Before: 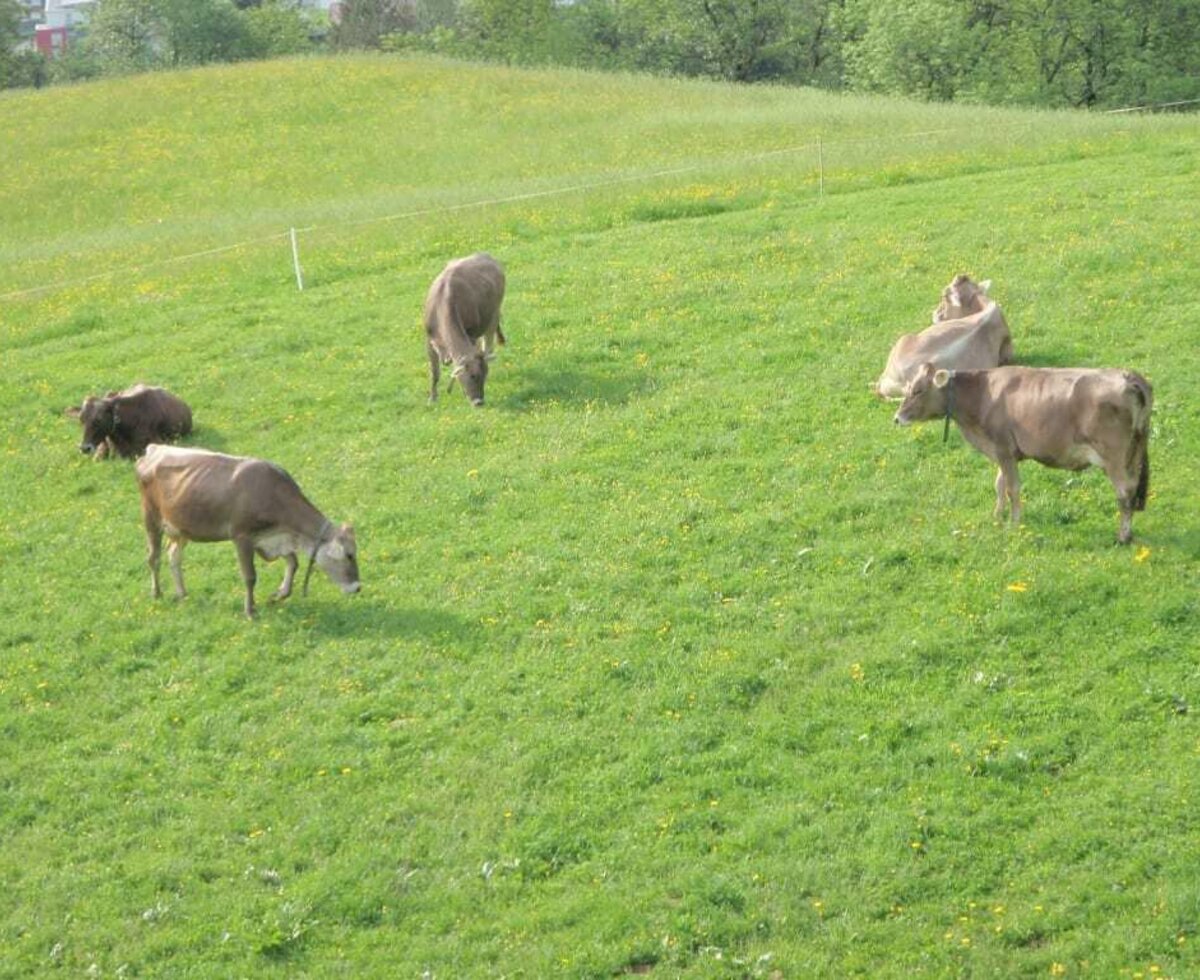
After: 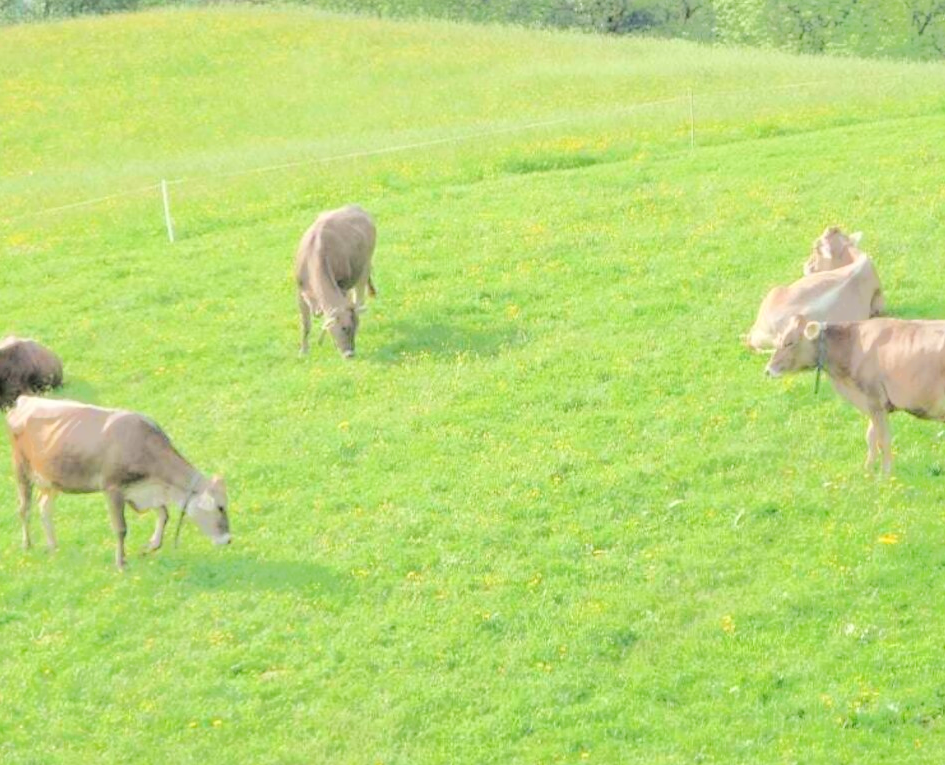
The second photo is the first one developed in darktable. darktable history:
crop and rotate: left 10.77%, top 5.1%, right 10.41%, bottom 16.76%
exposure: exposure 0.95 EV, compensate highlight preservation false
levels: mode automatic, gray 50.8%
filmic rgb: black relative exposure -6.15 EV, white relative exposure 6.96 EV, hardness 2.23, color science v6 (2022)
tone equalizer: -7 EV -0.63 EV, -6 EV 1 EV, -5 EV -0.45 EV, -4 EV 0.43 EV, -3 EV 0.41 EV, -2 EV 0.15 EV, -1 EV -0.15 EV, +0 EV -0.39 EV, smoothing diameter 25%, edges refinement/feathering 10, preserve details guided filter
